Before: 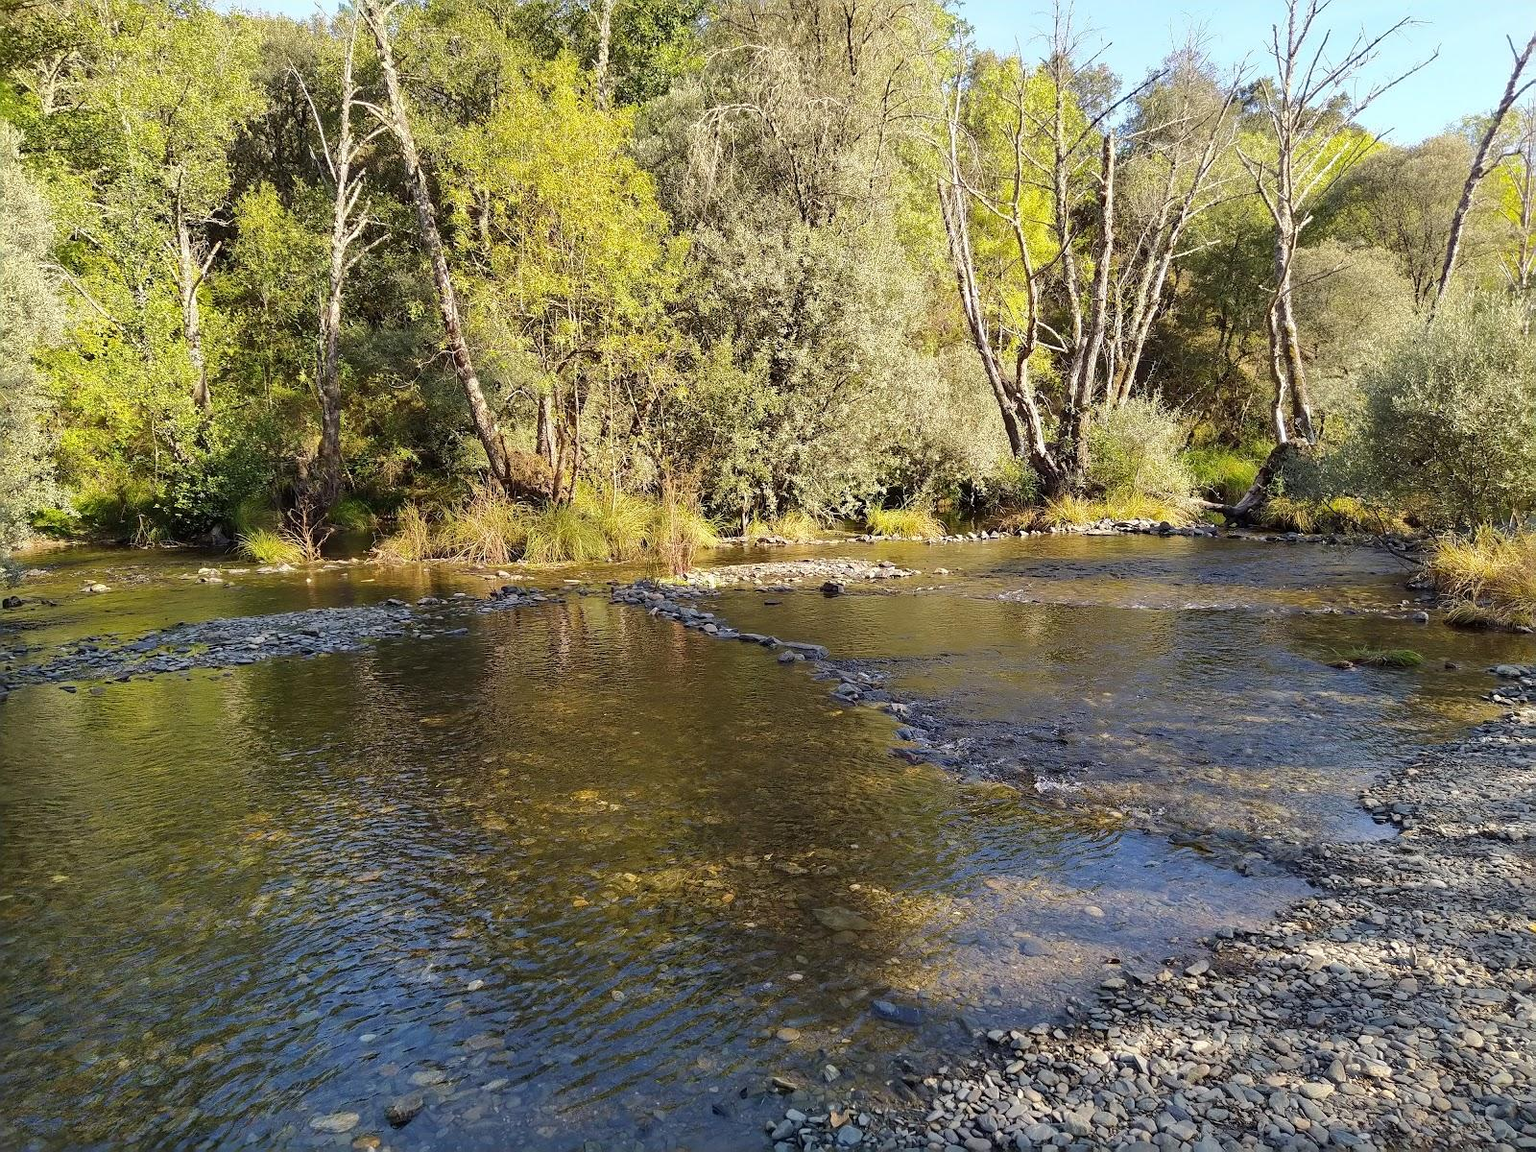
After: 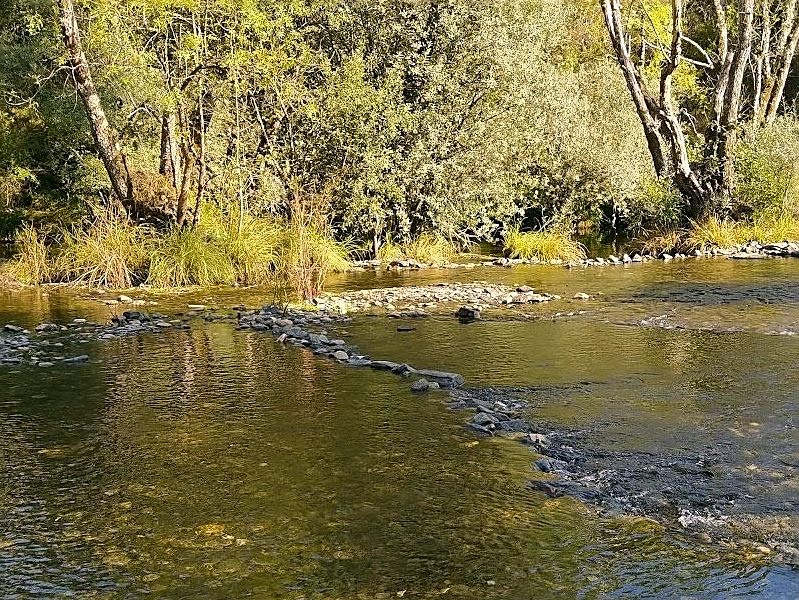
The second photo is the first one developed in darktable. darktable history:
crop: left 25%, top 25%, right 25%, bottom 25%
color correction: highlights a* 4.02, highlights b* 4.98, shadows a* -7.55, shadows b* 4.98
sharpen: on, module defaults
